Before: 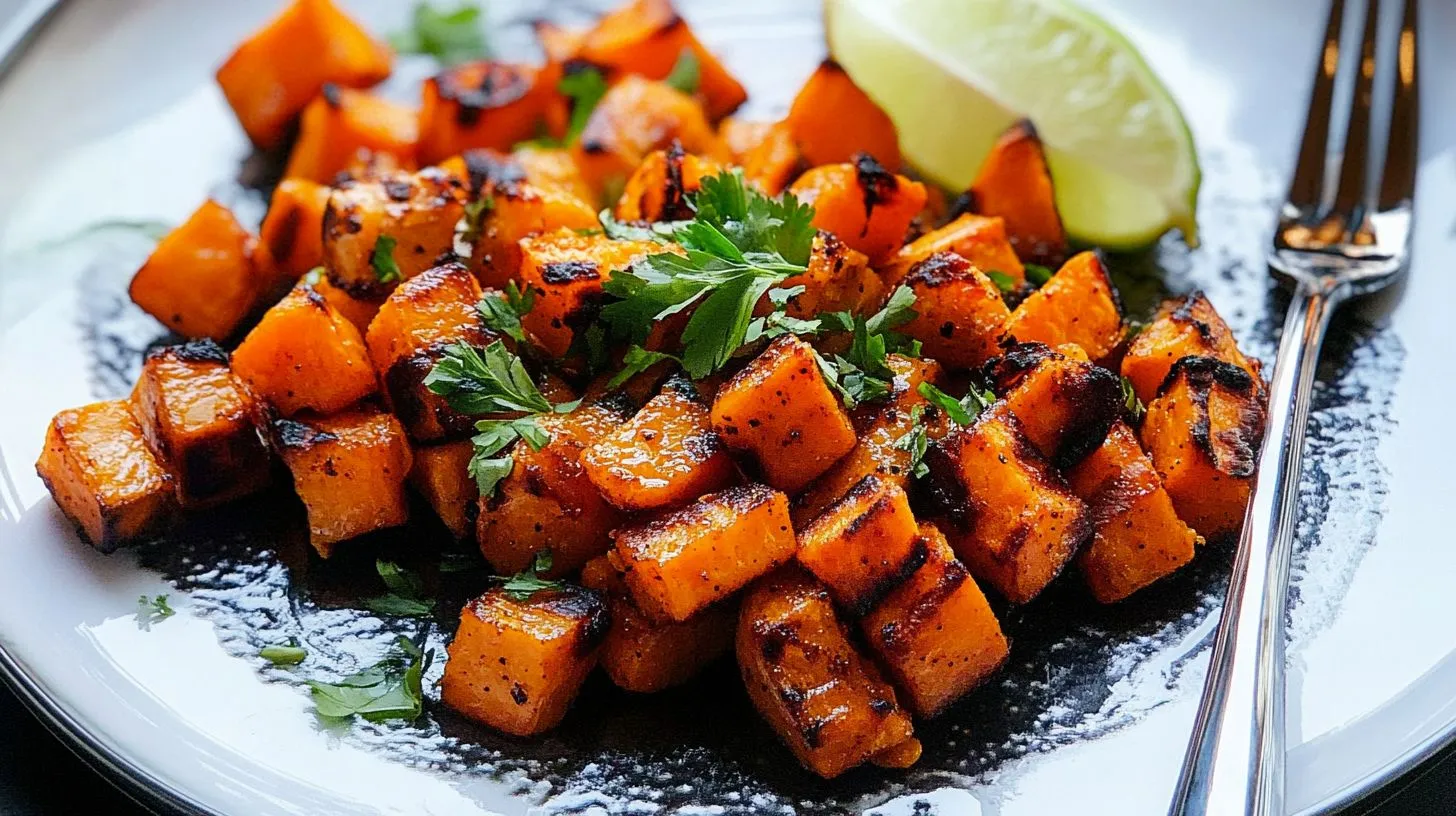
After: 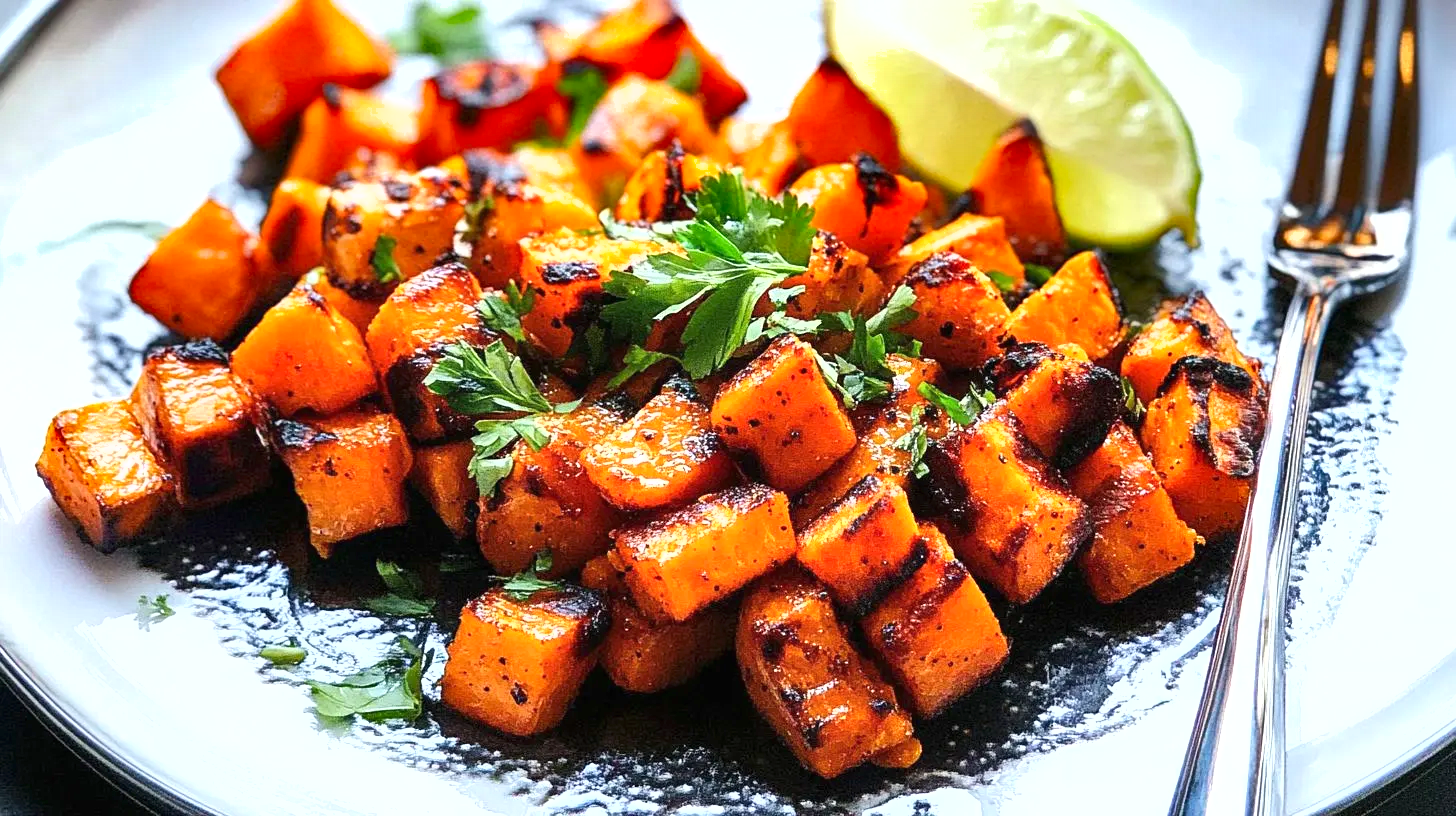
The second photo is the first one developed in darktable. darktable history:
tone equalizer: -8 EV -0.002 EV, -7 EV 0.005 EV, -6 EV -0.009 EV, -5 EV 0.011 EV, -4 EV -0.012 EV, -3 EV 0.007 EV, -2 EV -0.062 EV, -1 EV -0.293 EV, +0 EV -0.582 EV, smoothing diameter 2%, edges refinement/feathering 20, mask exposure compensation -1.57 EV, filter diffusion 5
shadows and highlights: low approximation 0.01, soften with gaussian
exposure: black level correction 0, exposure 1 EV, compensate exposure bias true, compensate highlight preservation false
